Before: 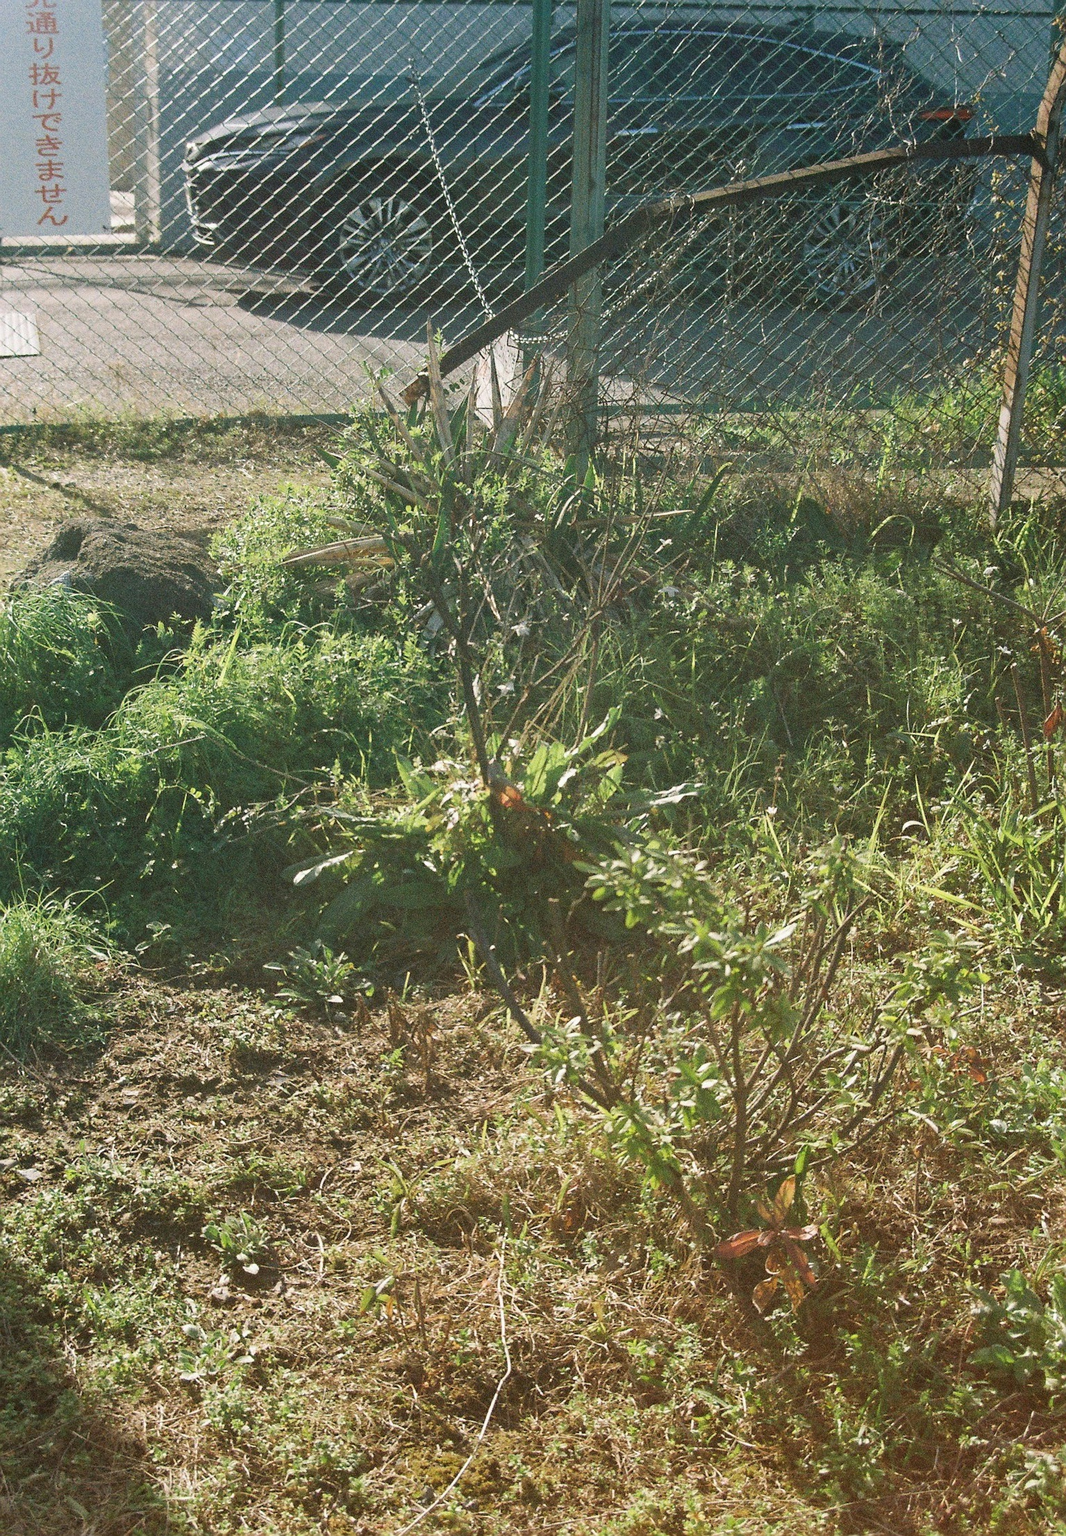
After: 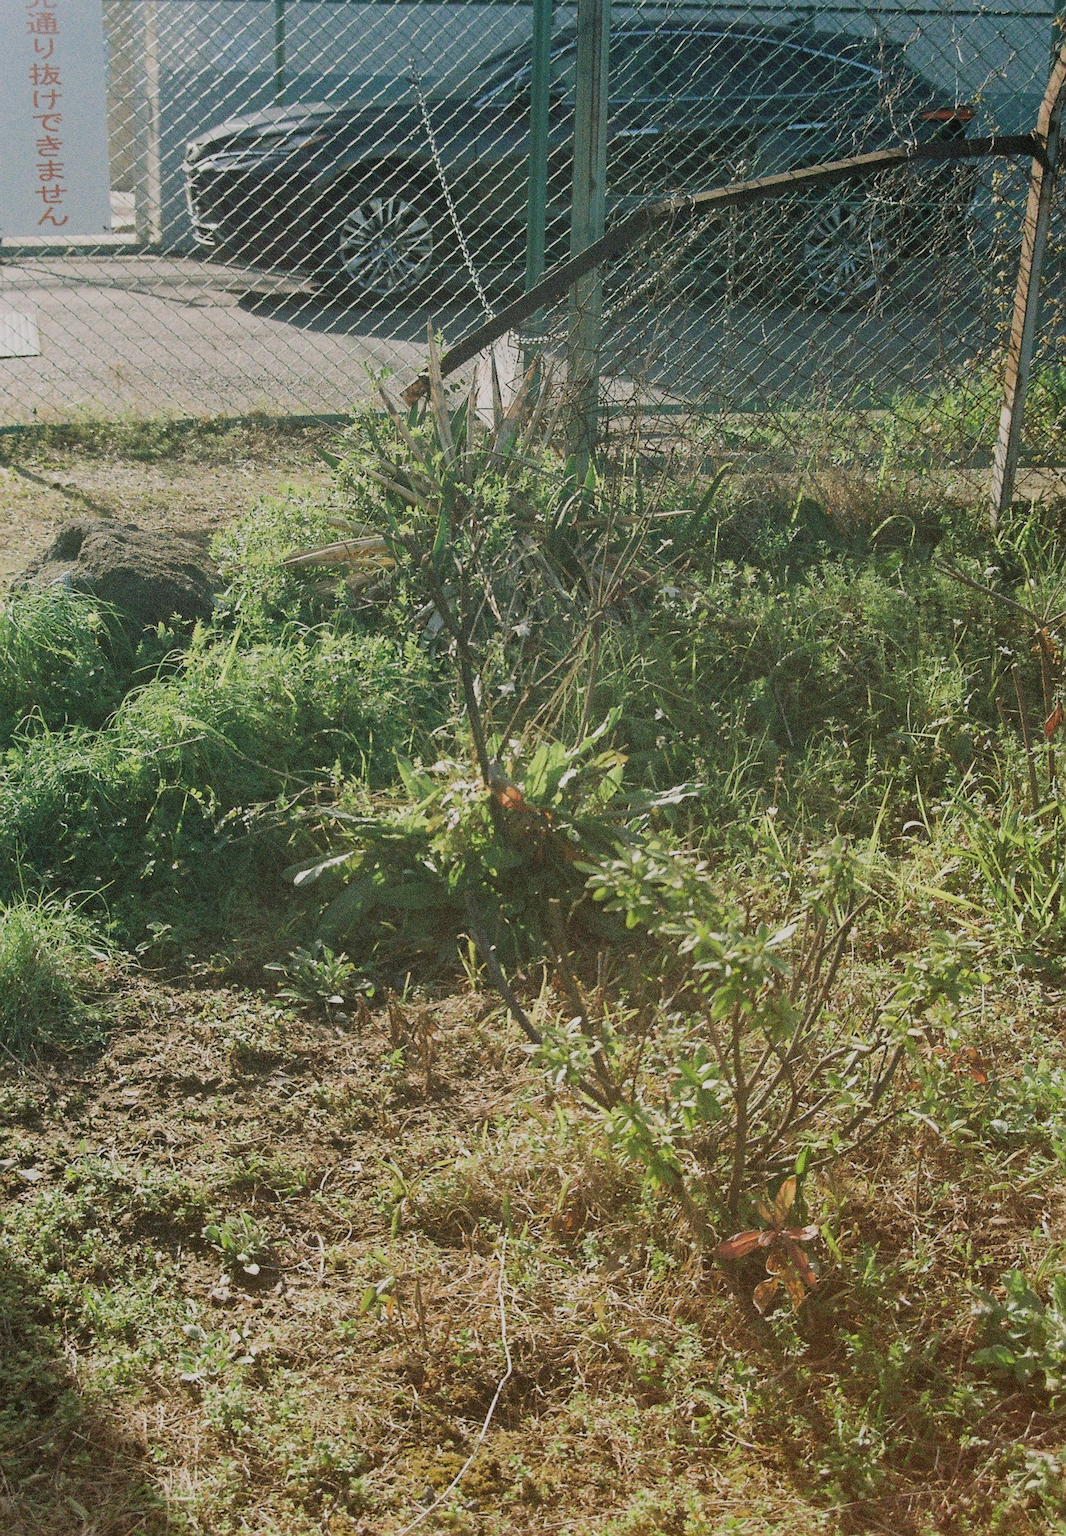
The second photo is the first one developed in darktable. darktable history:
filmic rgb: black relative exposure -7.65 EV, white relative exposure 4.56 EV, threshold 3.02 EV, hardness 3.61, enable highlight reconstruction true
